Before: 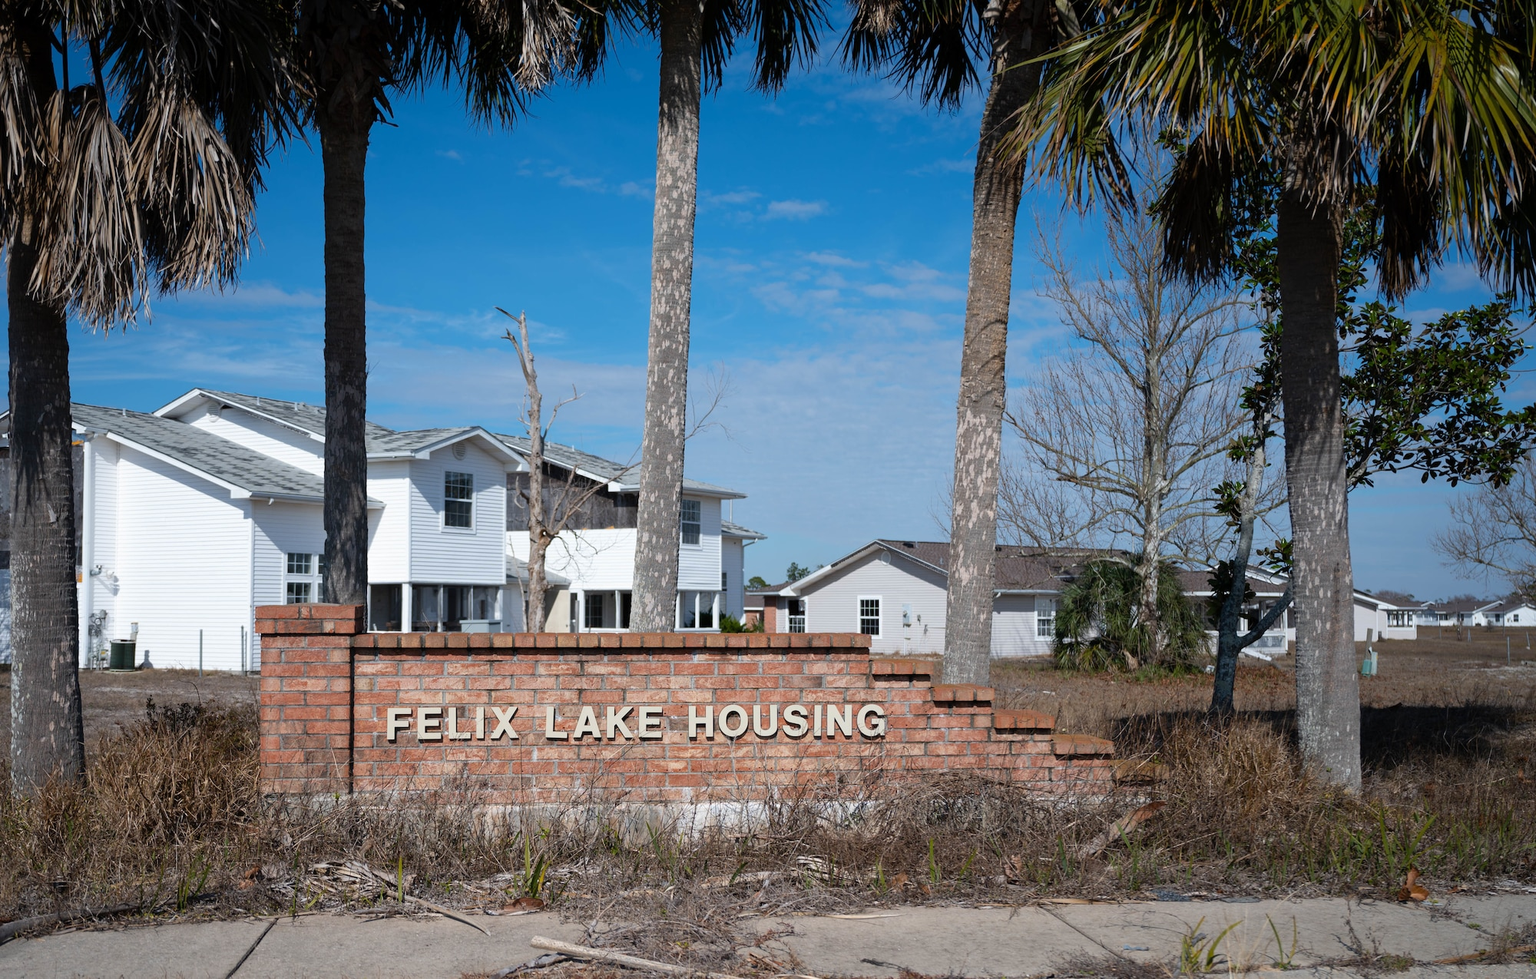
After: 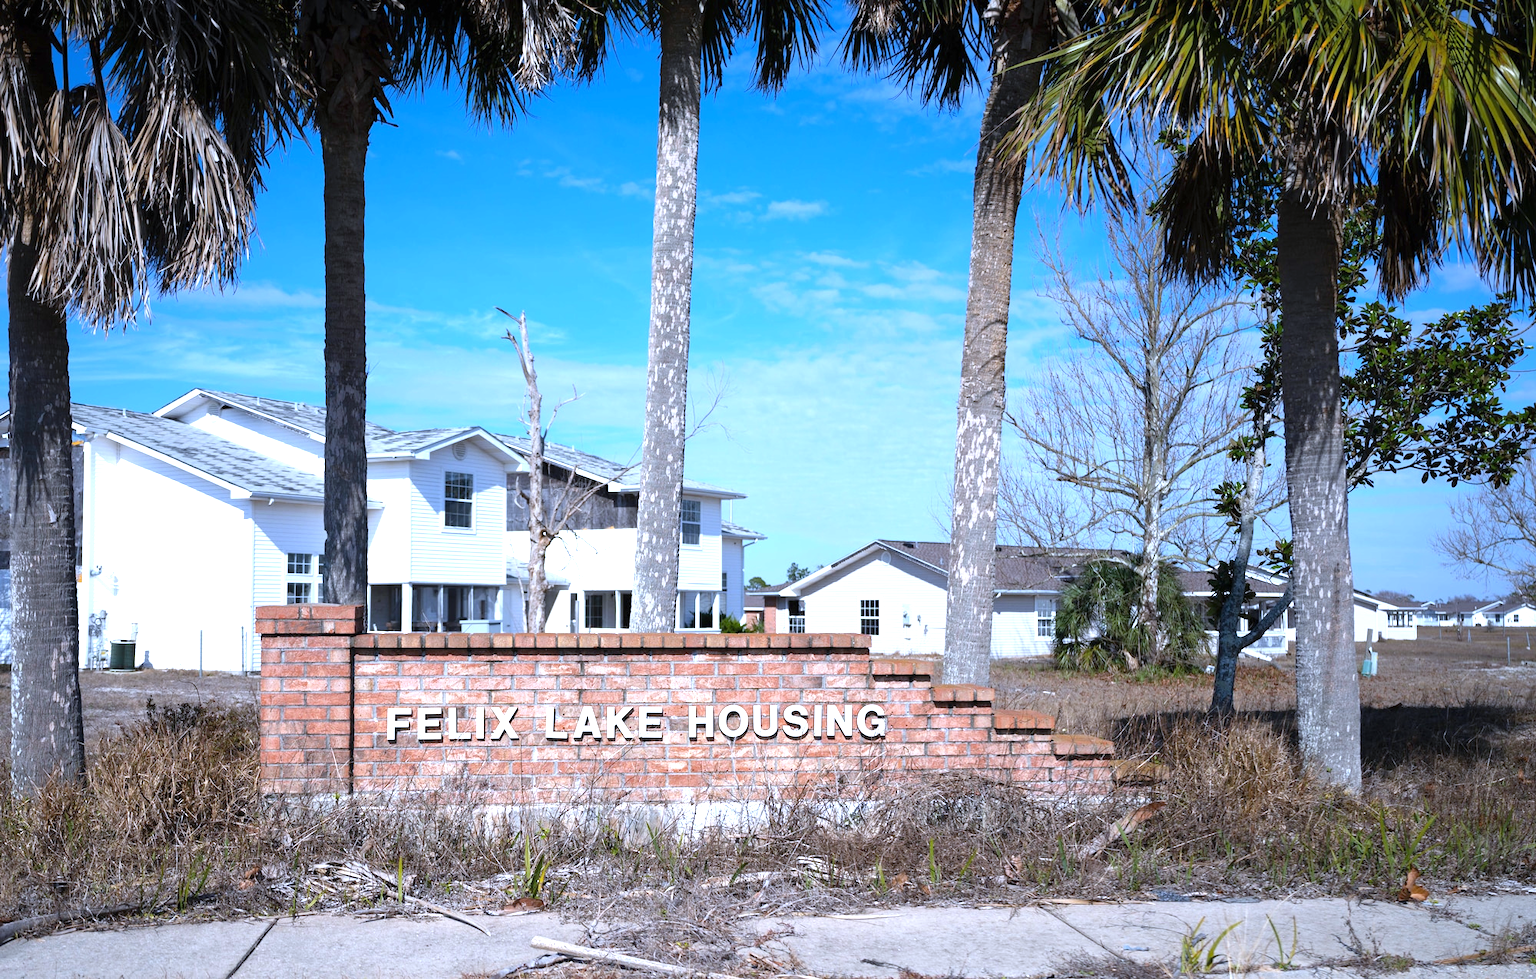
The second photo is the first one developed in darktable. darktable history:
exposure: black level correction 0, exposure 1 EV, compensate highlight preservation false
white balance: red 0.948, green 1.02, blue 1.176
